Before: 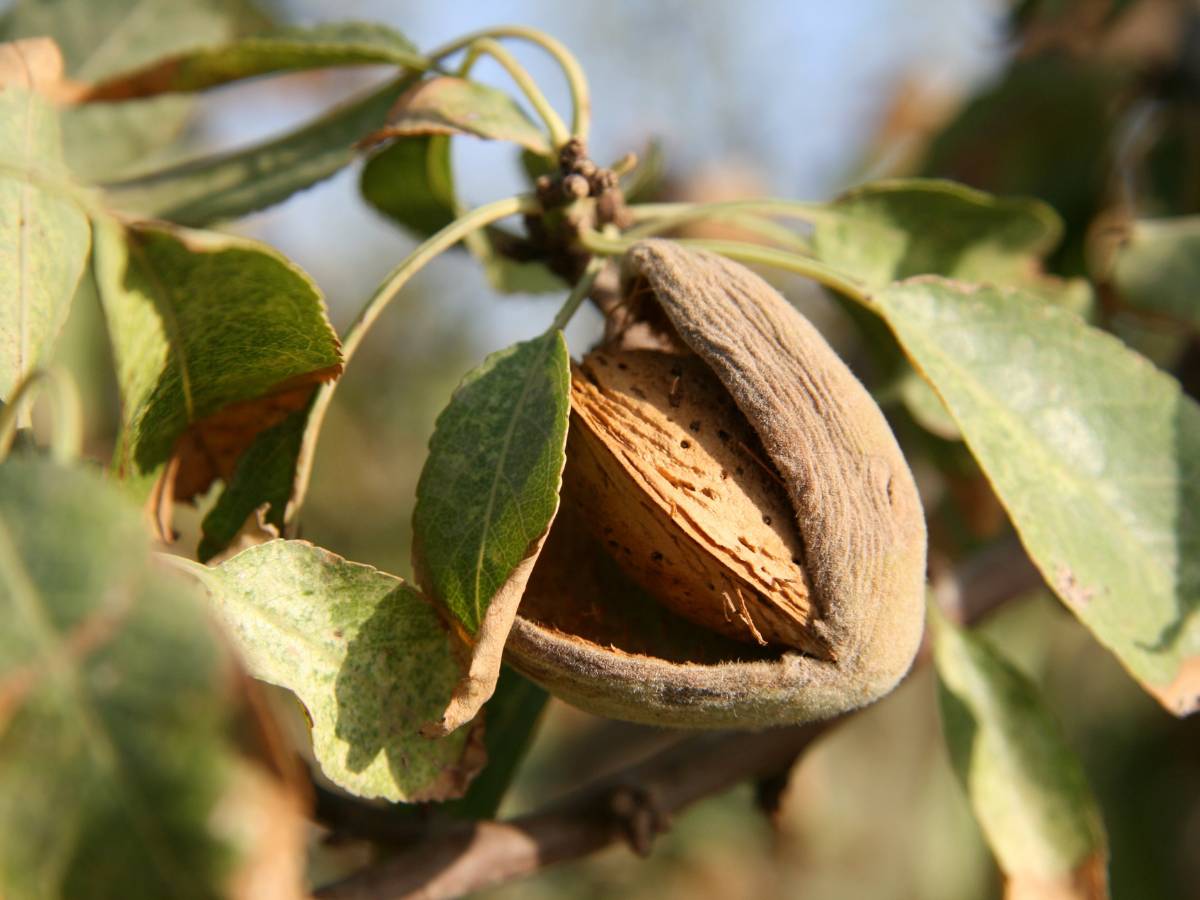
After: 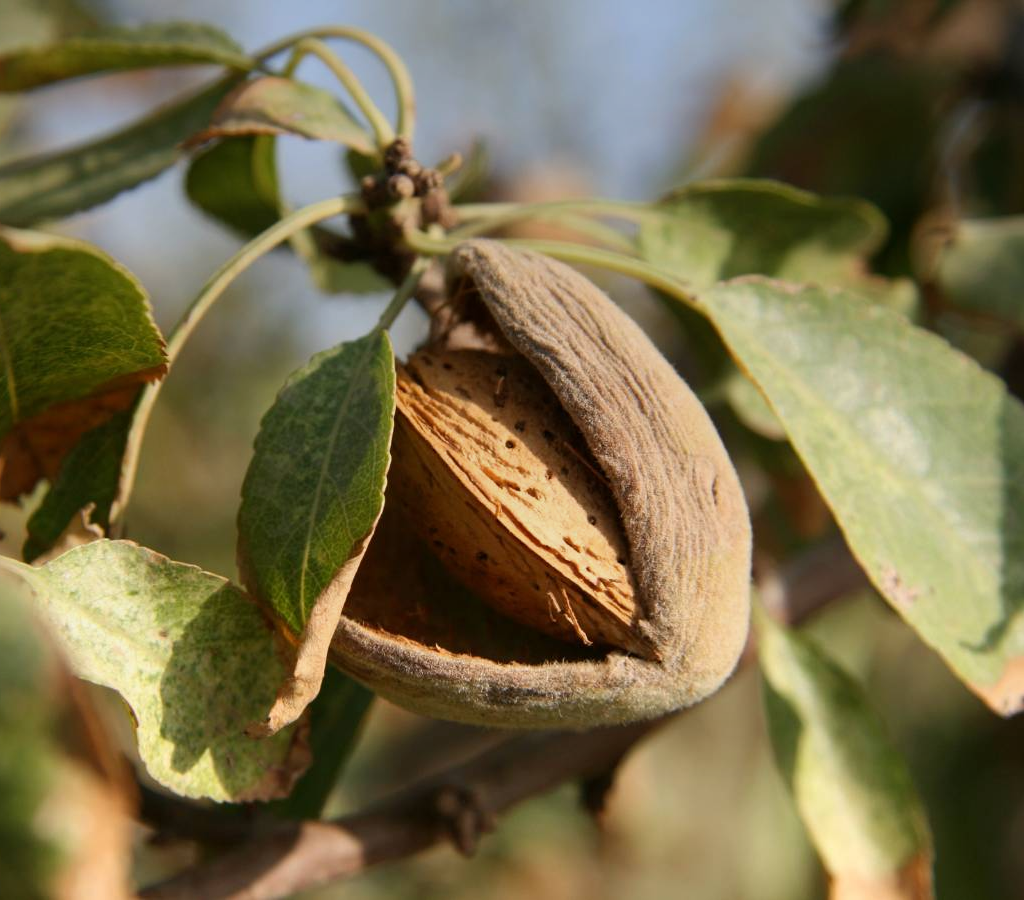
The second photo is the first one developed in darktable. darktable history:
graduated density: on, module defaults
crop and rotate: left 14.584%
